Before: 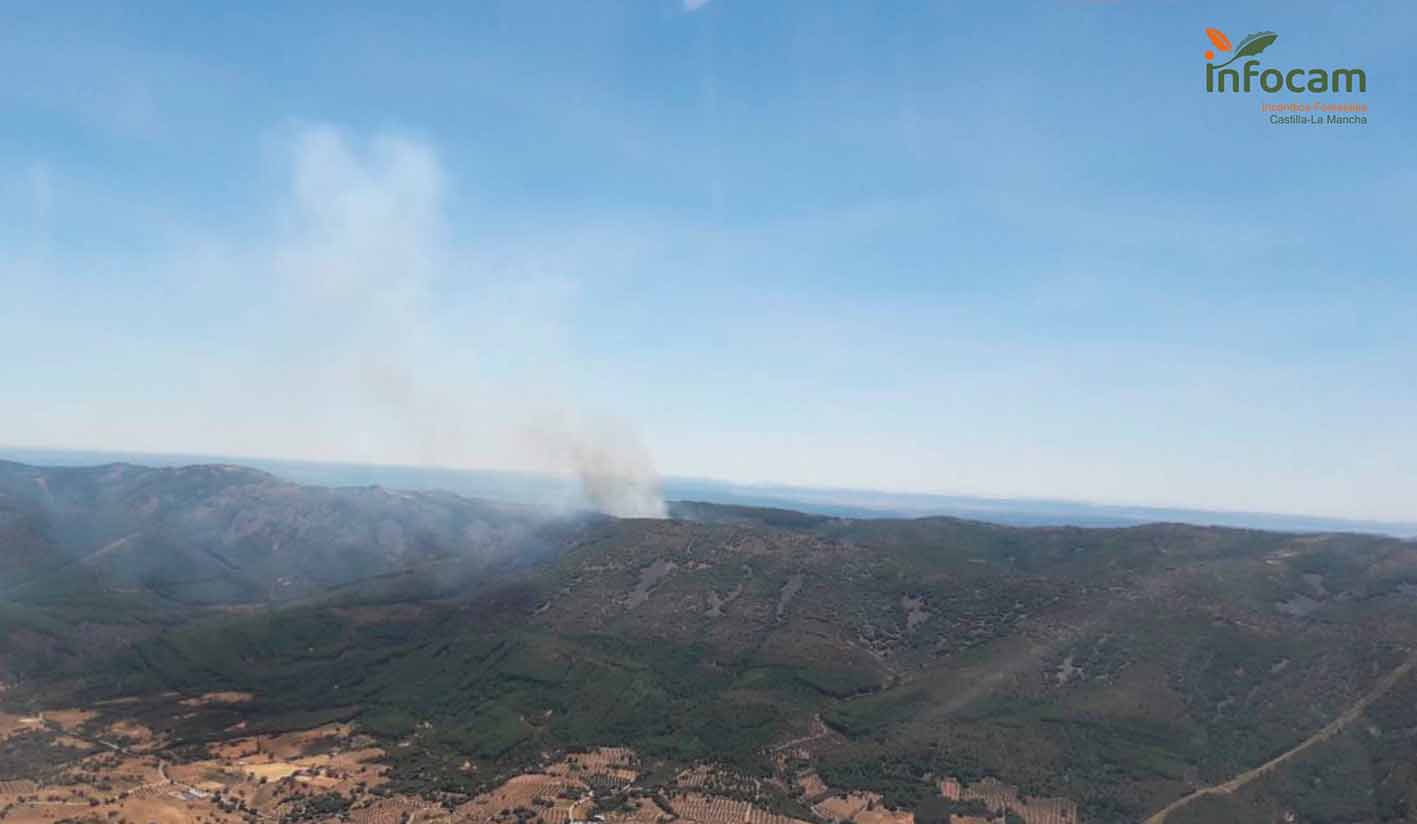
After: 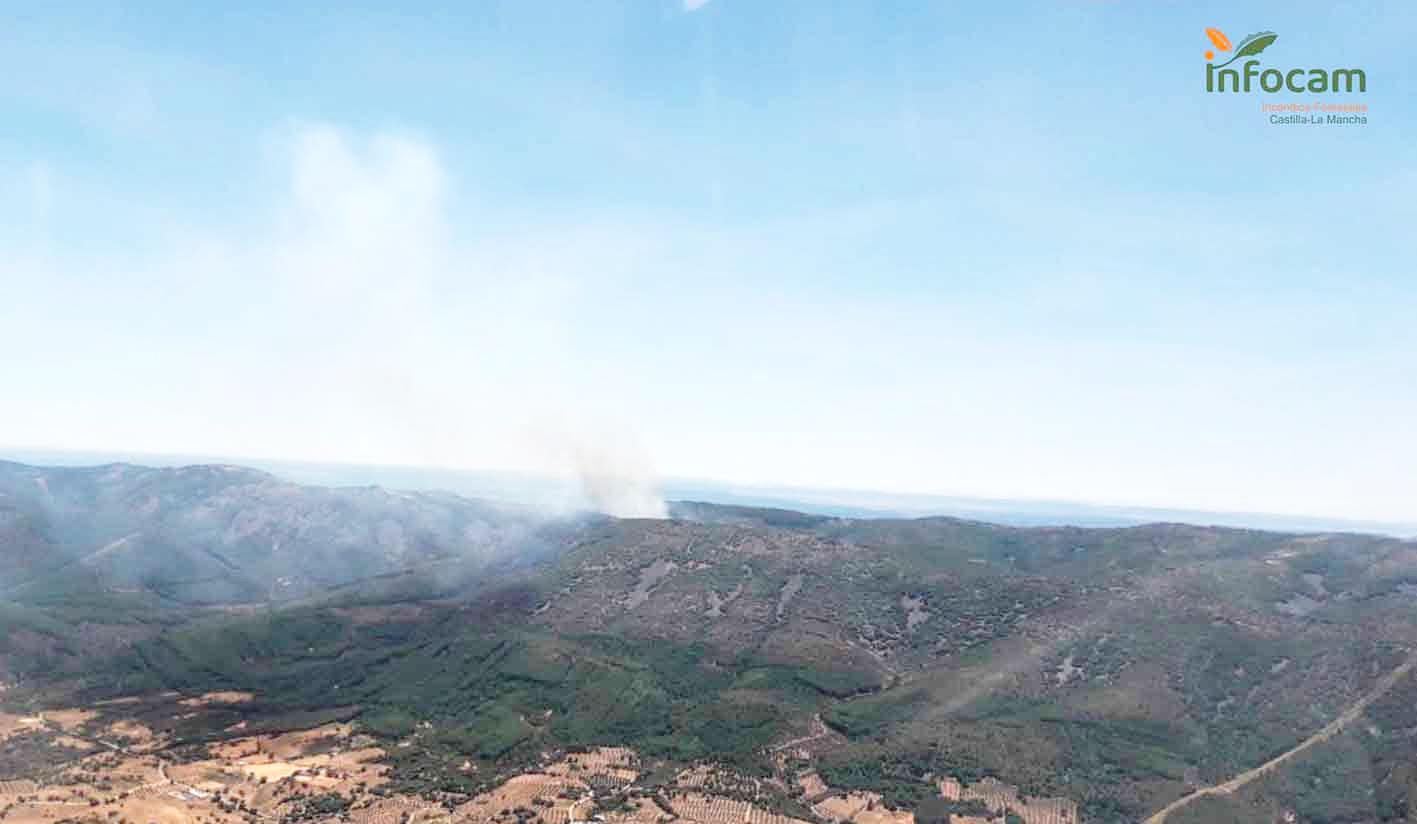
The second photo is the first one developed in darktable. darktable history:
local contrast: on, module defaults
base curve: curves: ch0 [(0, 0) (0.008, 0.007) (0.022, 0.029) (0.048, 0.089) (0.092, 0.197) (0.191, 0.399) (0.275, 0.534) (0.357, 0.65) (0.477, 0.78) (0.542, 0.833) (0.799, 0.973) (1, 1)], preserve colors none
